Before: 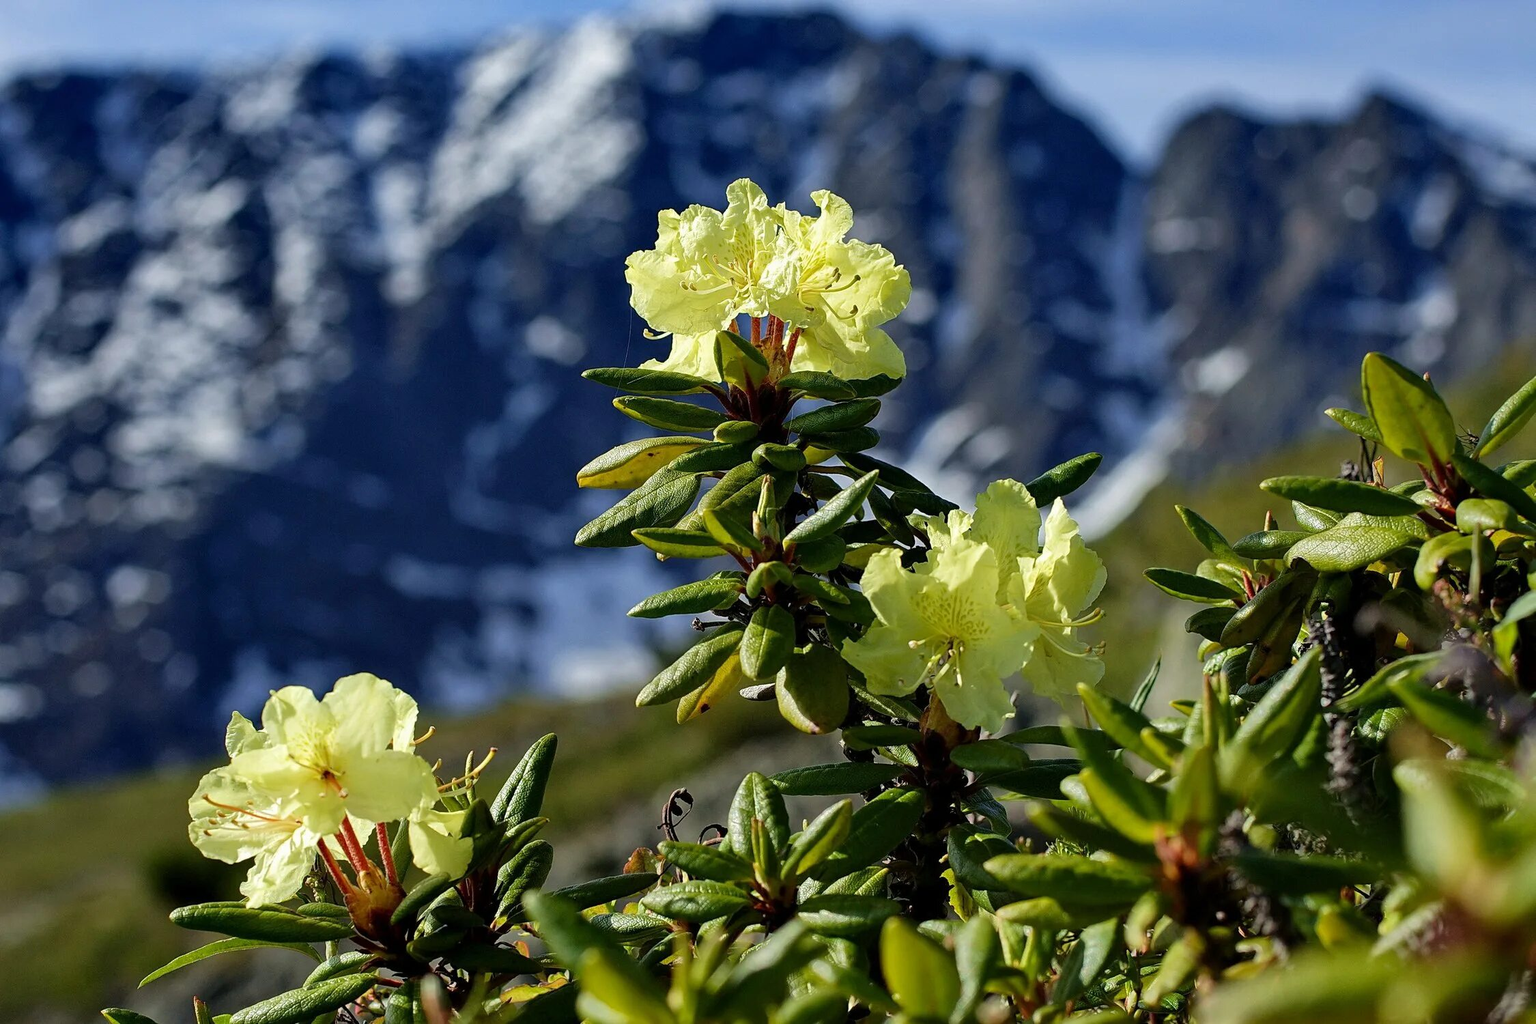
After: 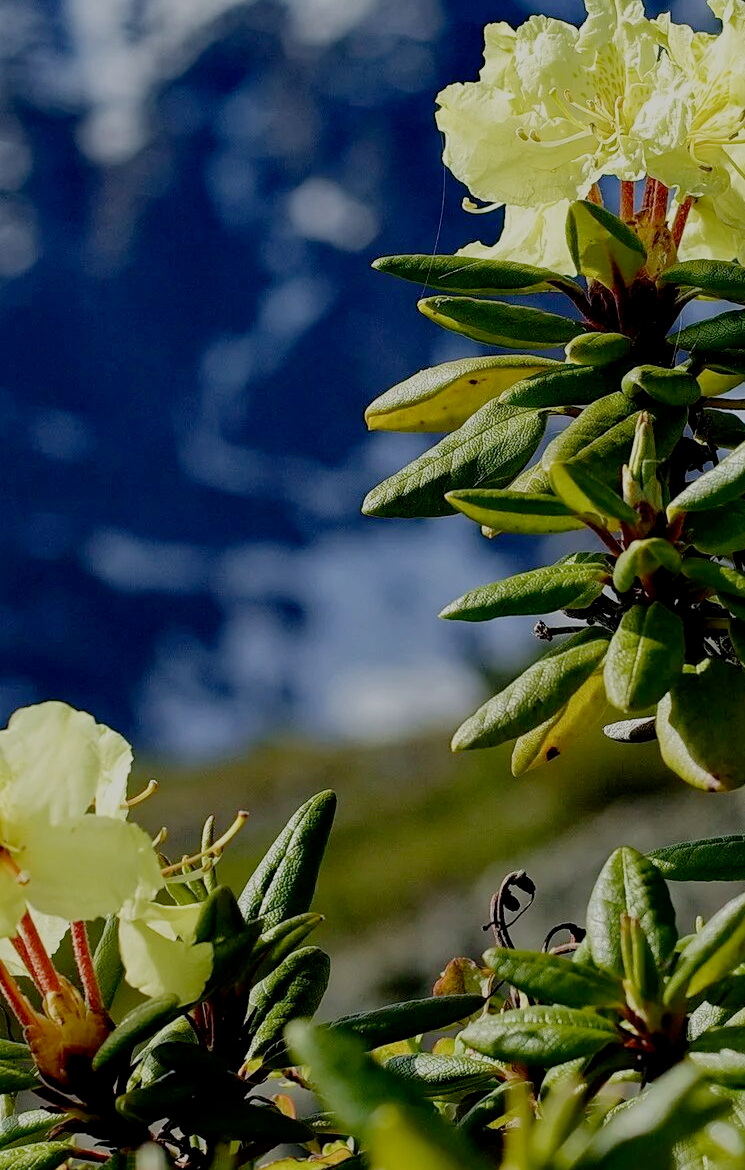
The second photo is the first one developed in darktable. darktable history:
color balance rgb: perceptual saturation grading › global saturation 0.724%, global vibrance 14.308%
crop and rotate: left 21.377%, top 18.972%, right 45.486%, bottom 2.964%
filmic rgb: black relative exposure -8.77 EV, white relative exposure 4.98 EV, target black luminance 0%, hardness 3.79, latitude 65.95%, contrast 0.824, shadows ↔ highlights balance 19.61%, preserve chrominance no, color science v4 (2020)
